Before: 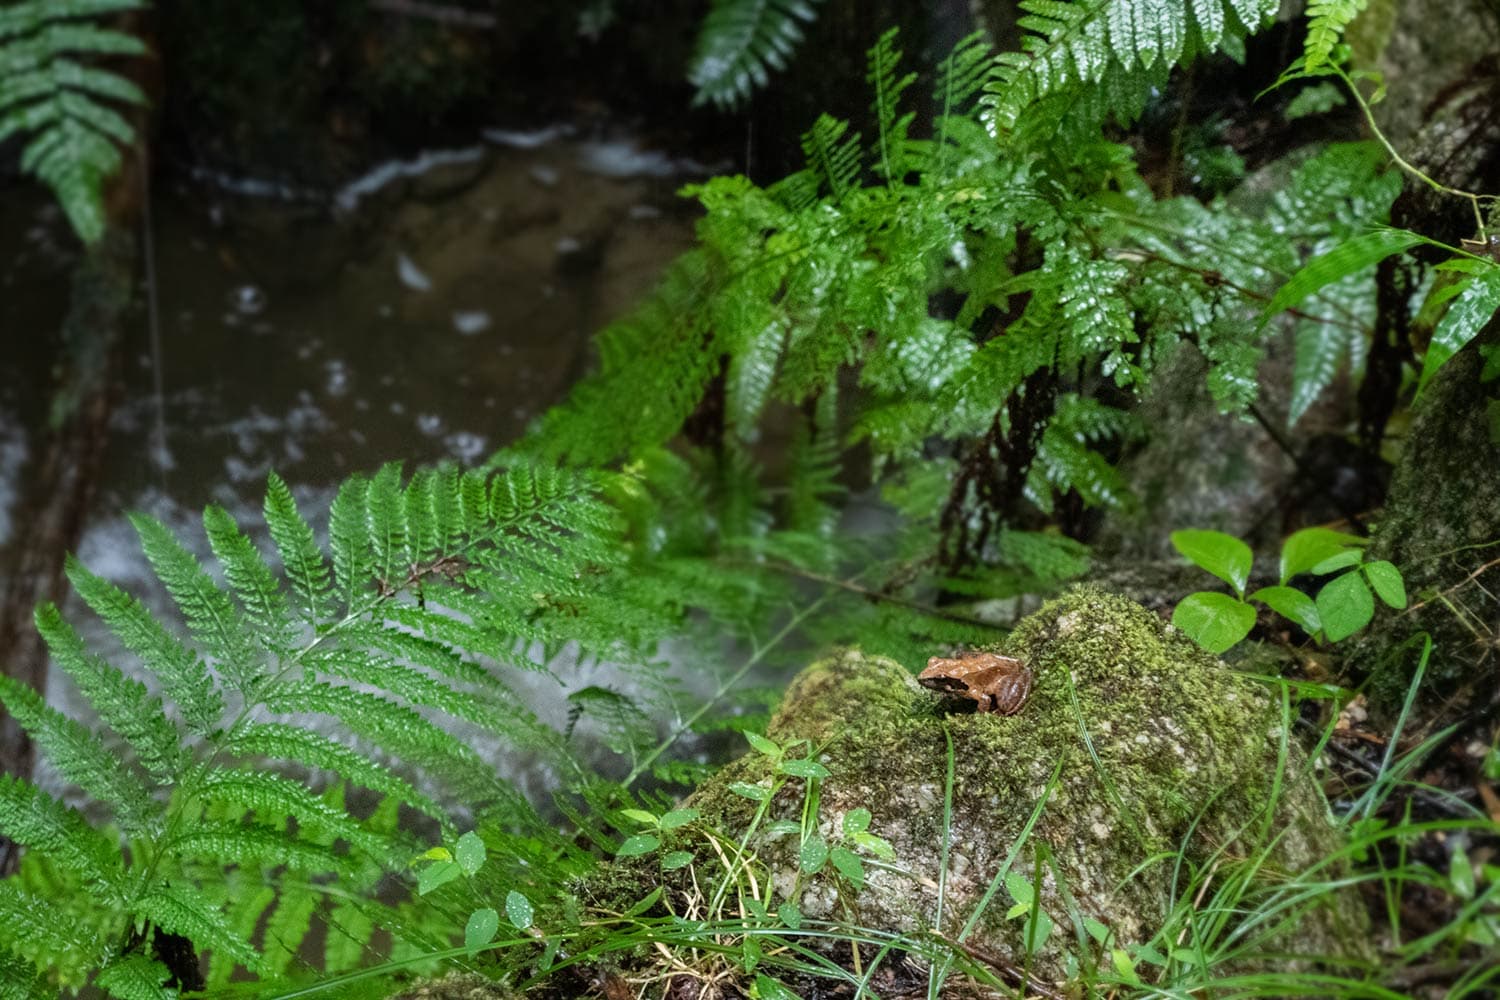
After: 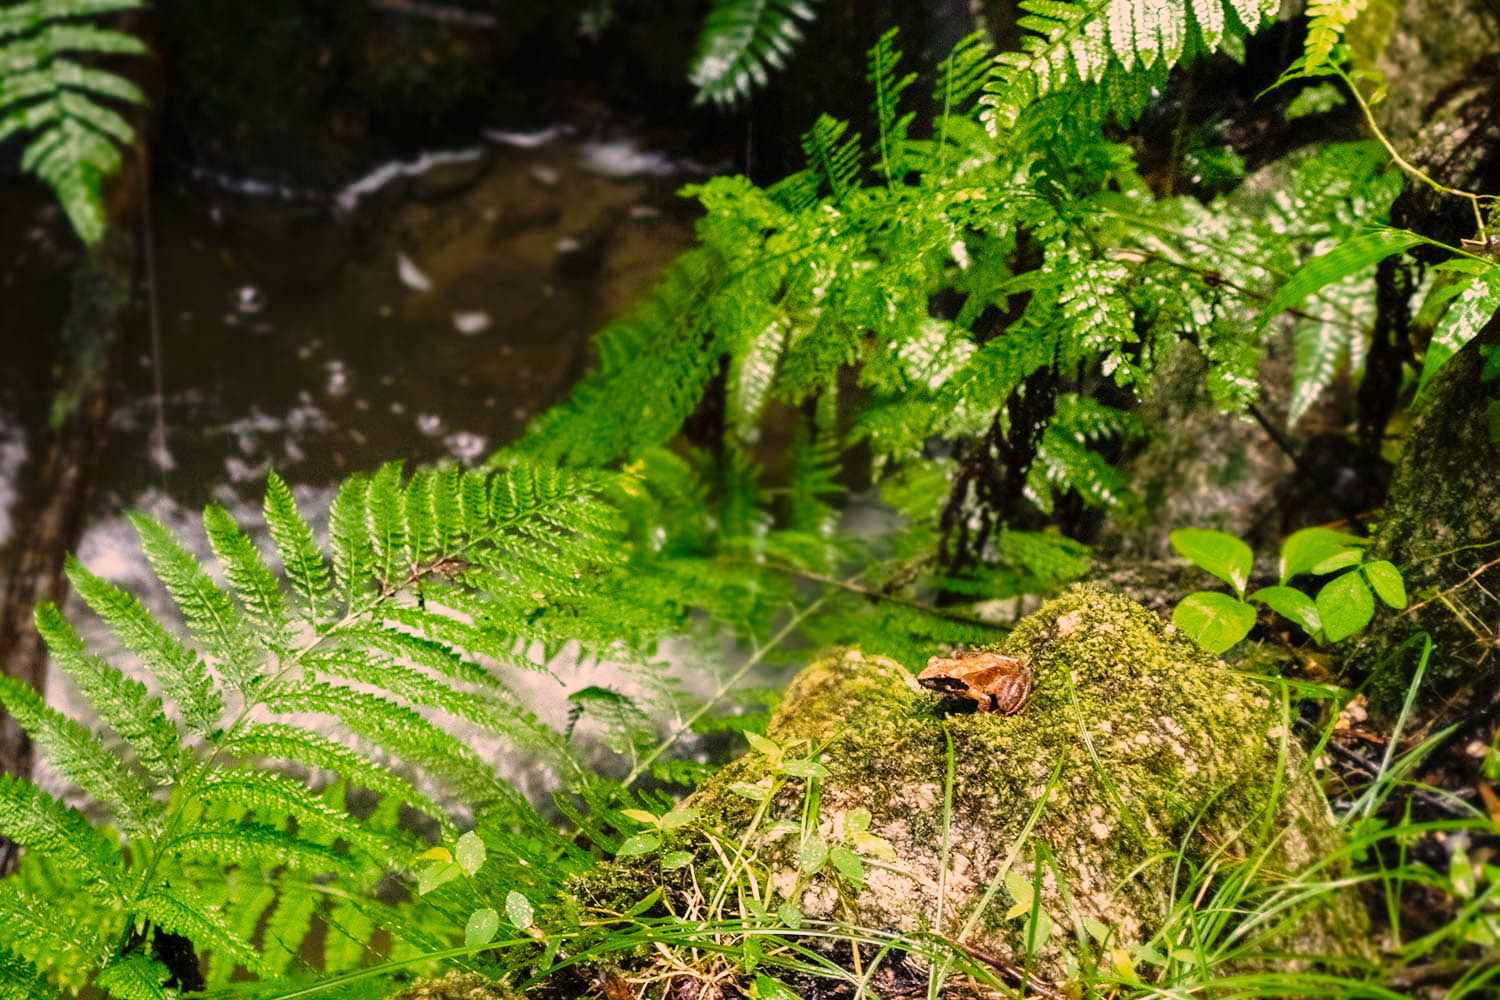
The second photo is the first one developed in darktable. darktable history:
base curve: curves: ch0 [(0, 0) (0.026, 0.03) (0.109, 0.232) (0.351, 0.748) (0.669, 0.968) (1, 1)], preserve colors none
color correction: highlights a* 17.88, highlights b* 18.79
color zones: curves: ch0 [(0, 0.444) (0.143, 0.442) (0.286, 0.441) (0.429, 0.441) (0.571, 0.441) (0.714, 0.441) (0.857, 0.442) (1, 0.444)]
